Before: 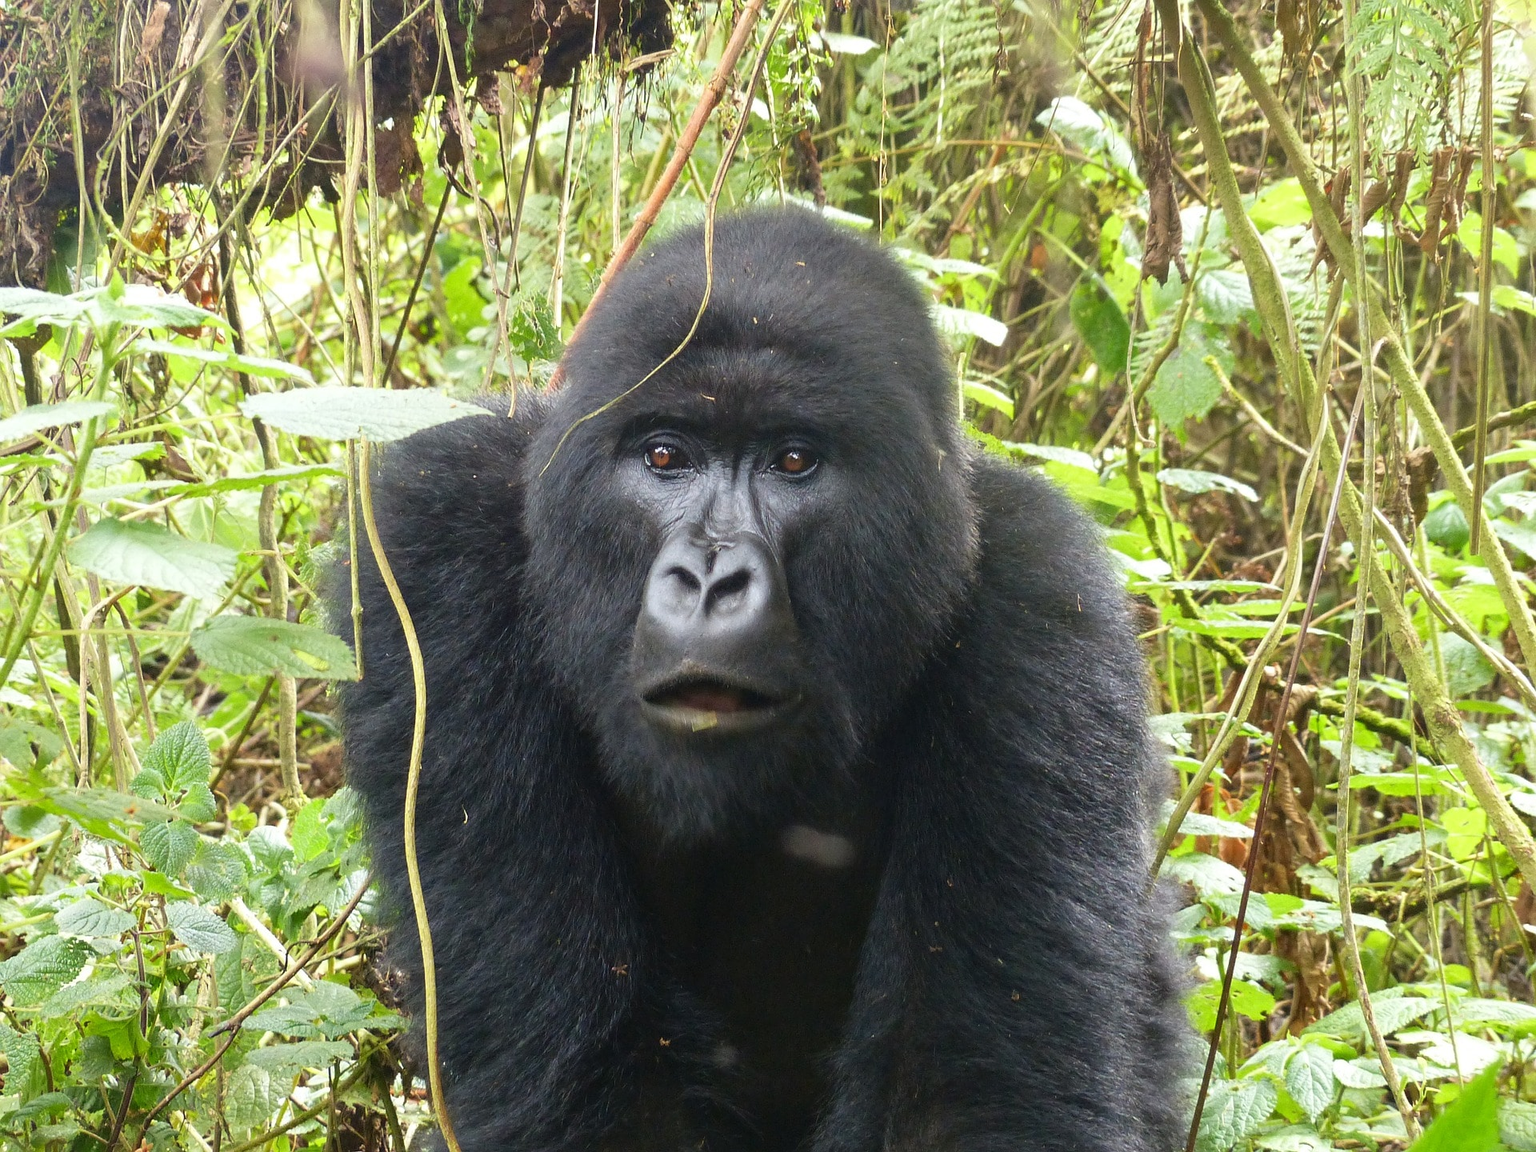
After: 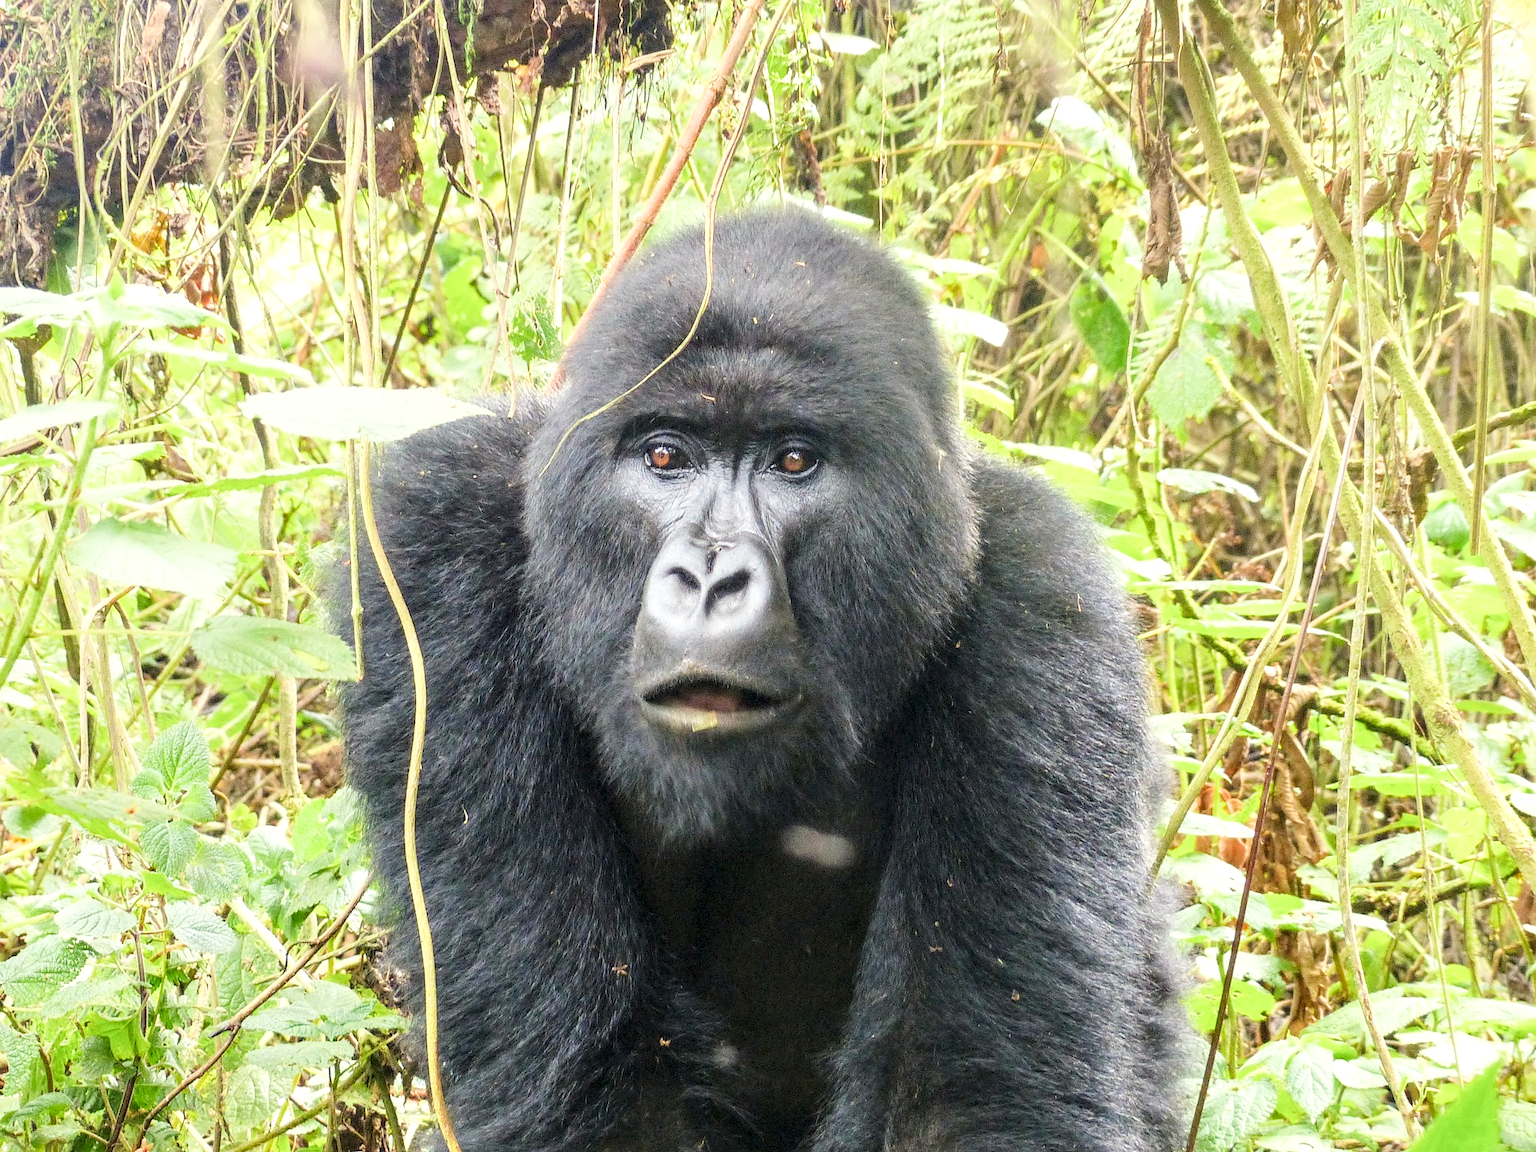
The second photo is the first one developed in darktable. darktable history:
filmic rgb: black relative exposure -7.65 EV, white relative exposure 4.56 EV, hardness 3.61, contrast 1.05
local contrast: detail 140%
color correction: highlights b* 3
exposure: exposure 1.5 EV, compensate highlight preservation false
